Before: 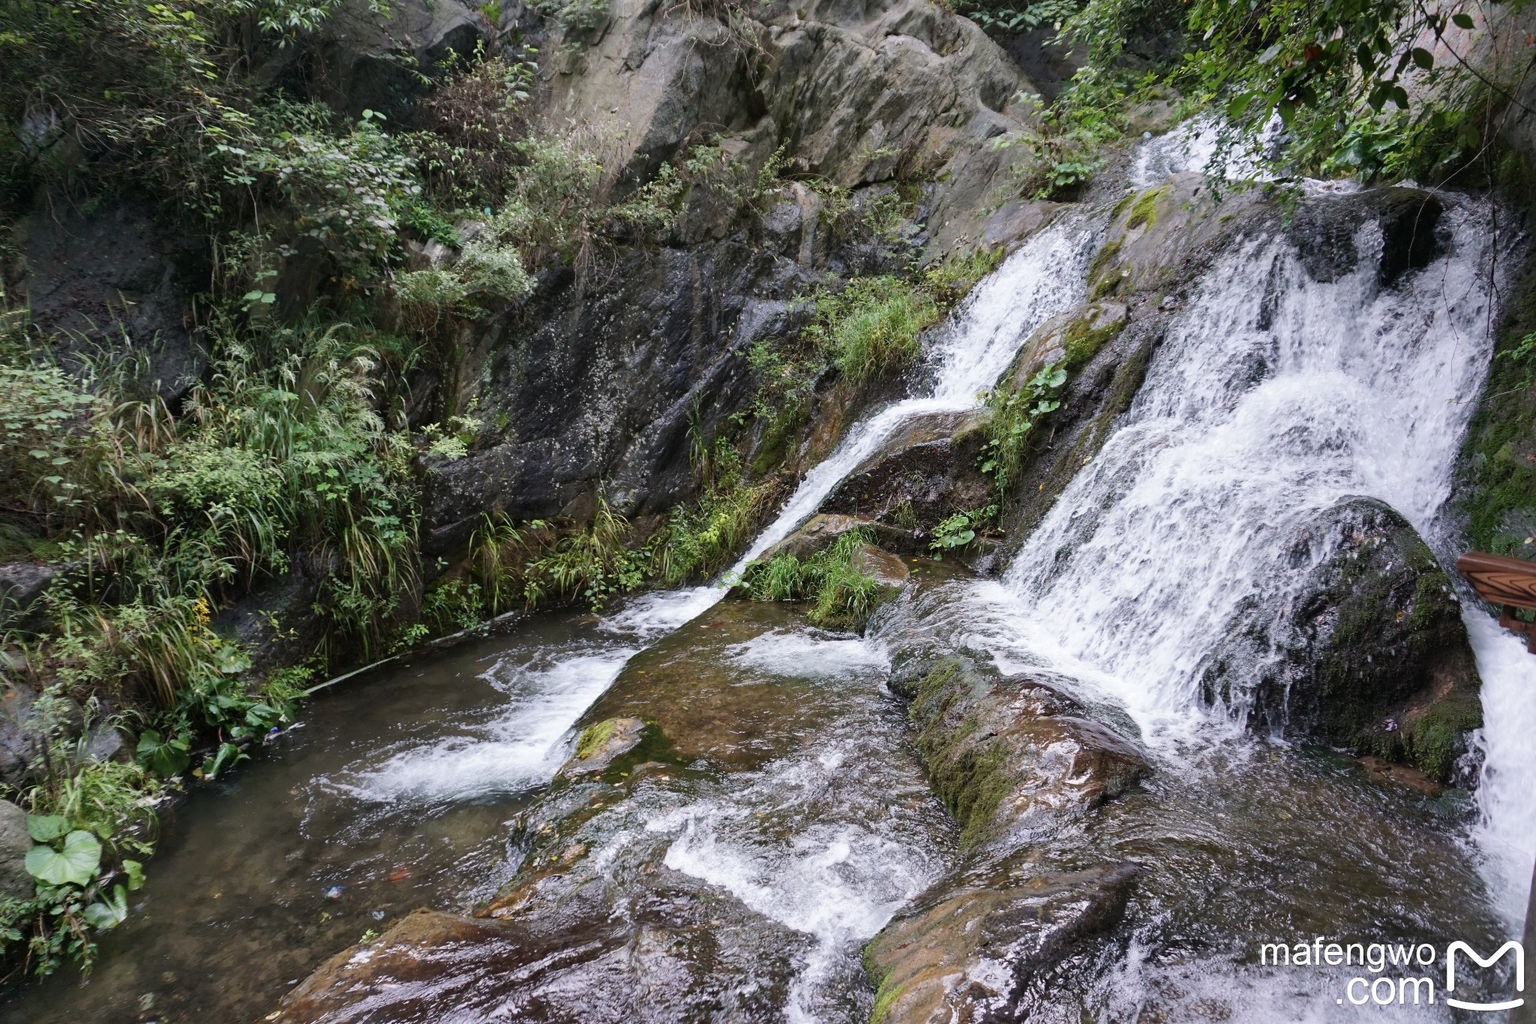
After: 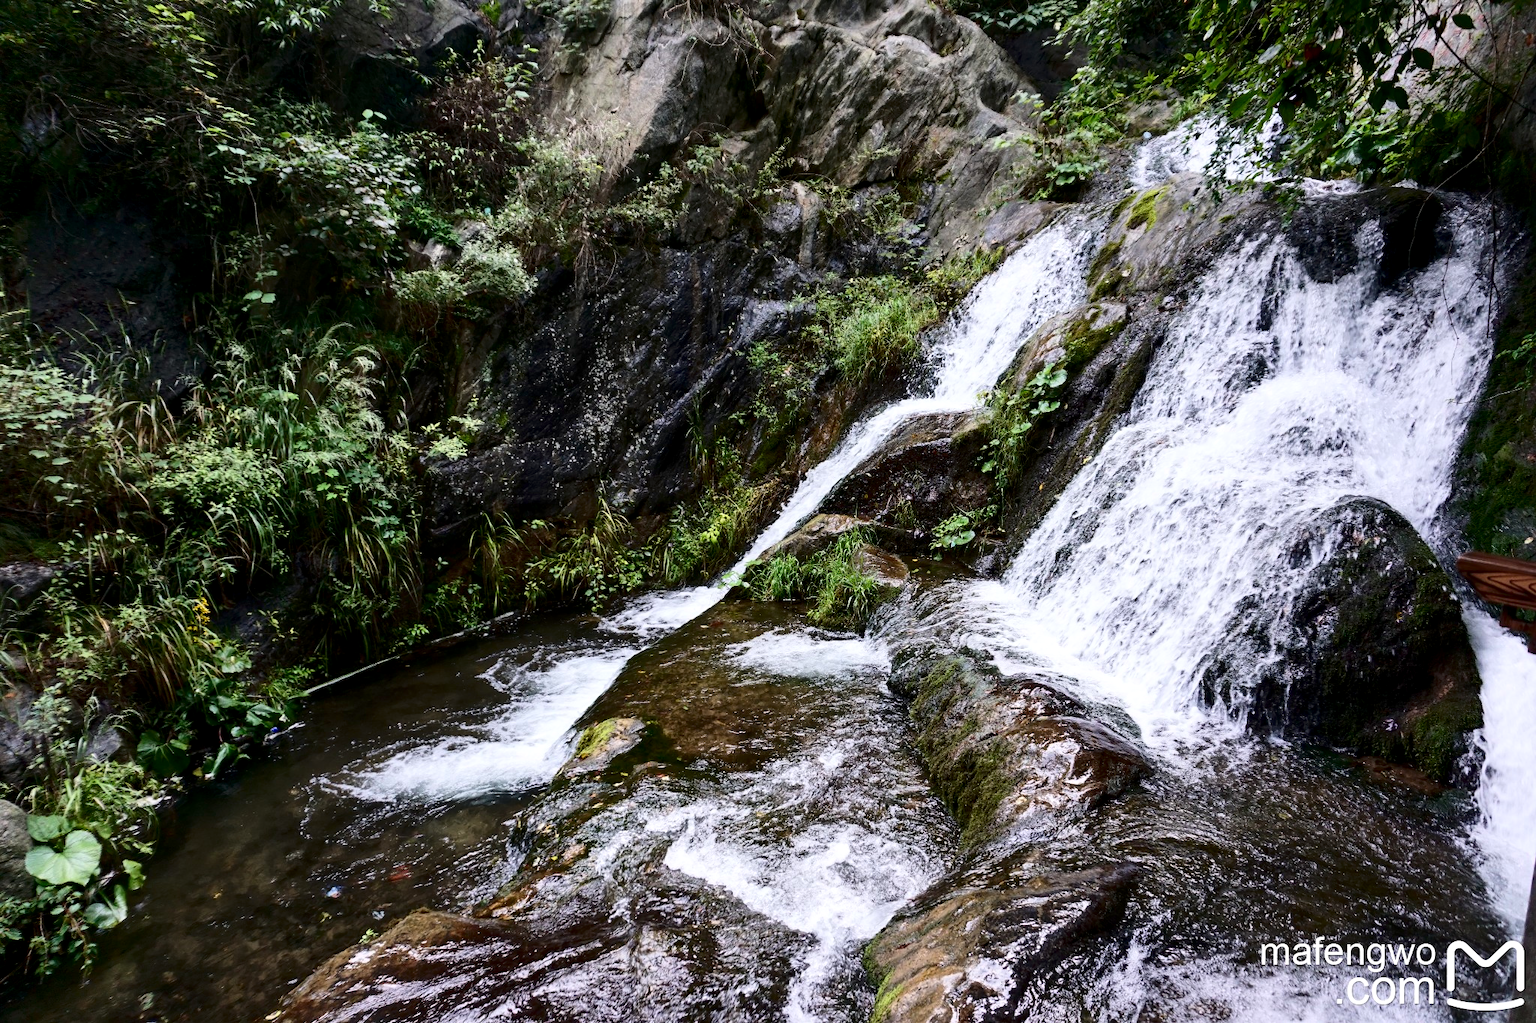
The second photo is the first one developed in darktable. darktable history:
contrast brightness saturation: contrast 0.32, brightness -0.08, saturation 0.17
local contrast: highlights 100%, shadows 100%, detail 120%, midtone range 0.2
